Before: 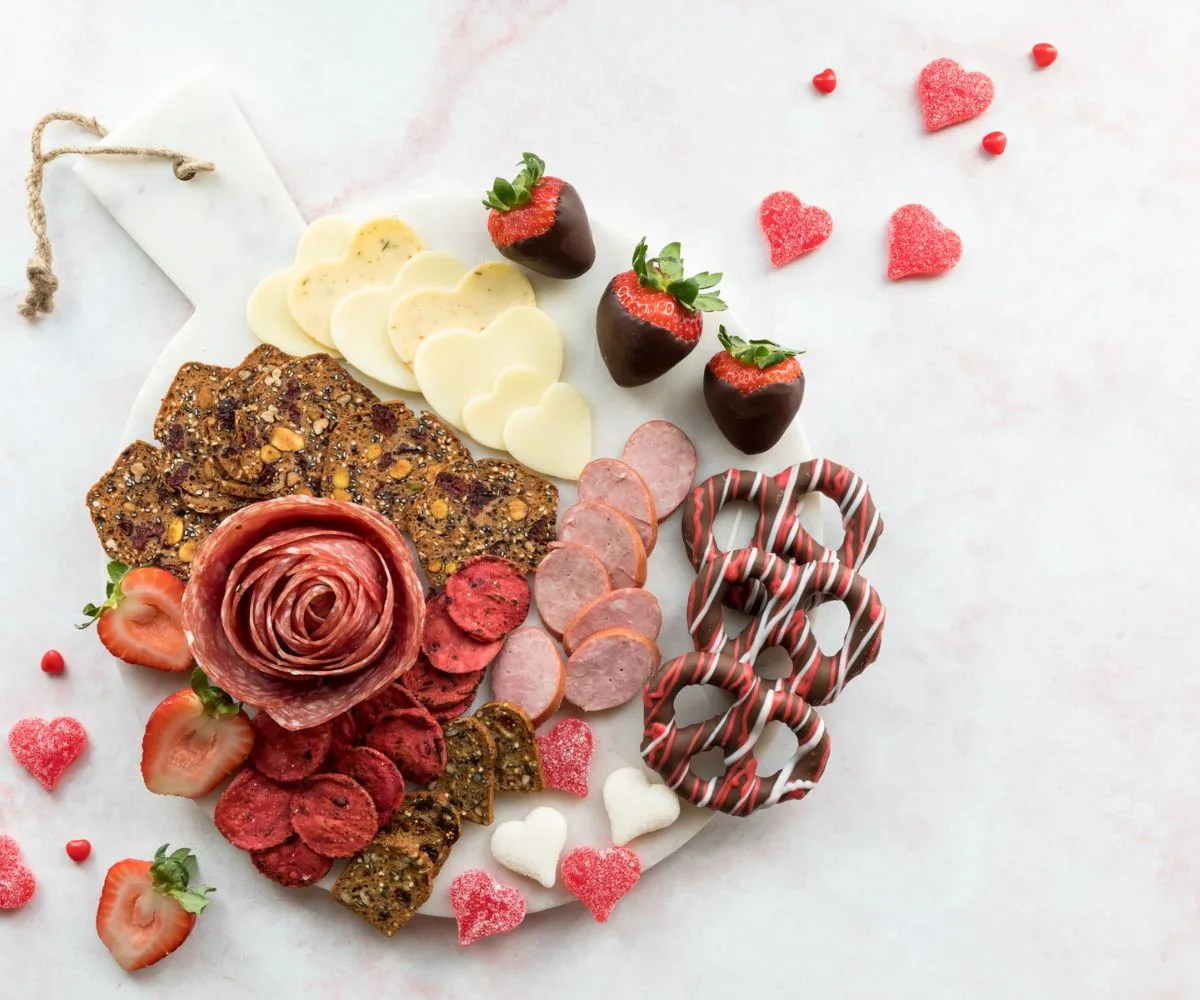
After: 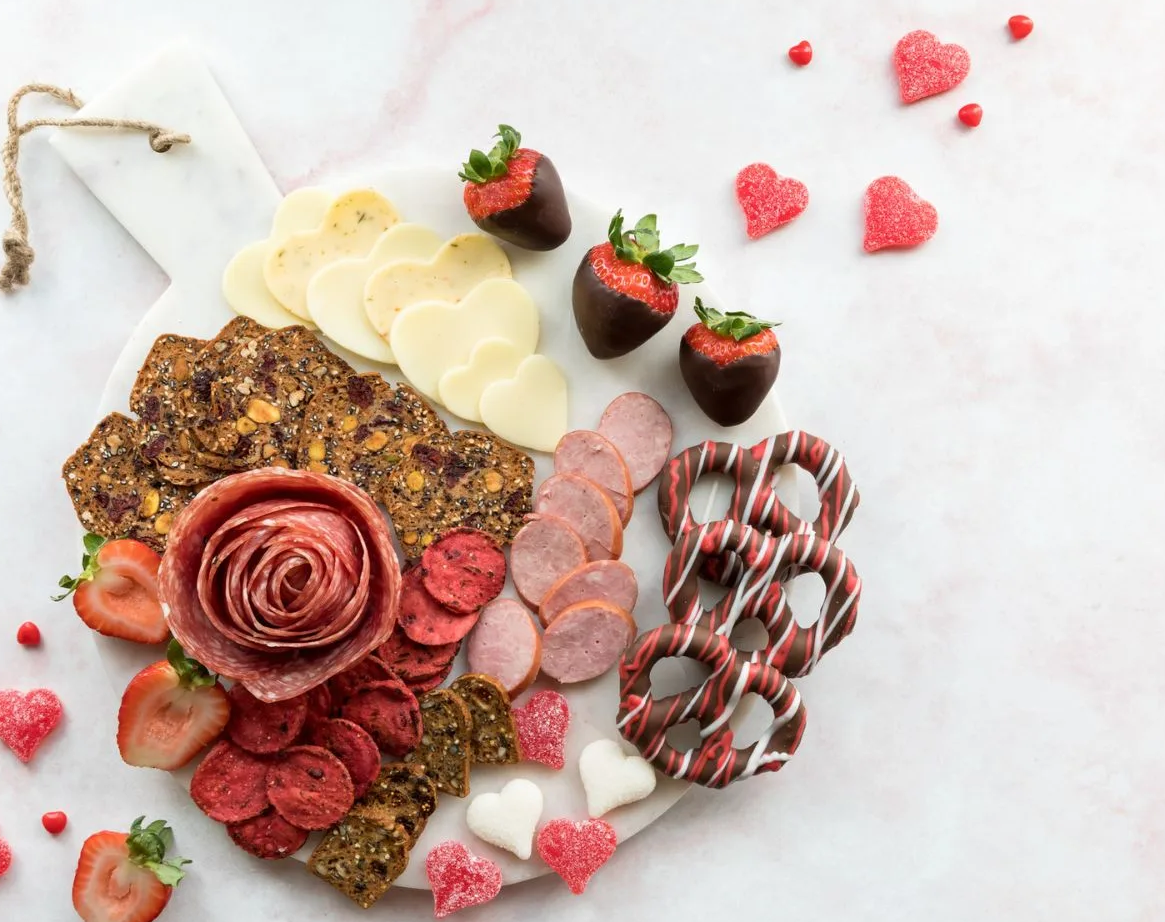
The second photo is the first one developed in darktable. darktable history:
crop: left 2.052%, top 2.856%, right 0.801%, bottom 4.917%
